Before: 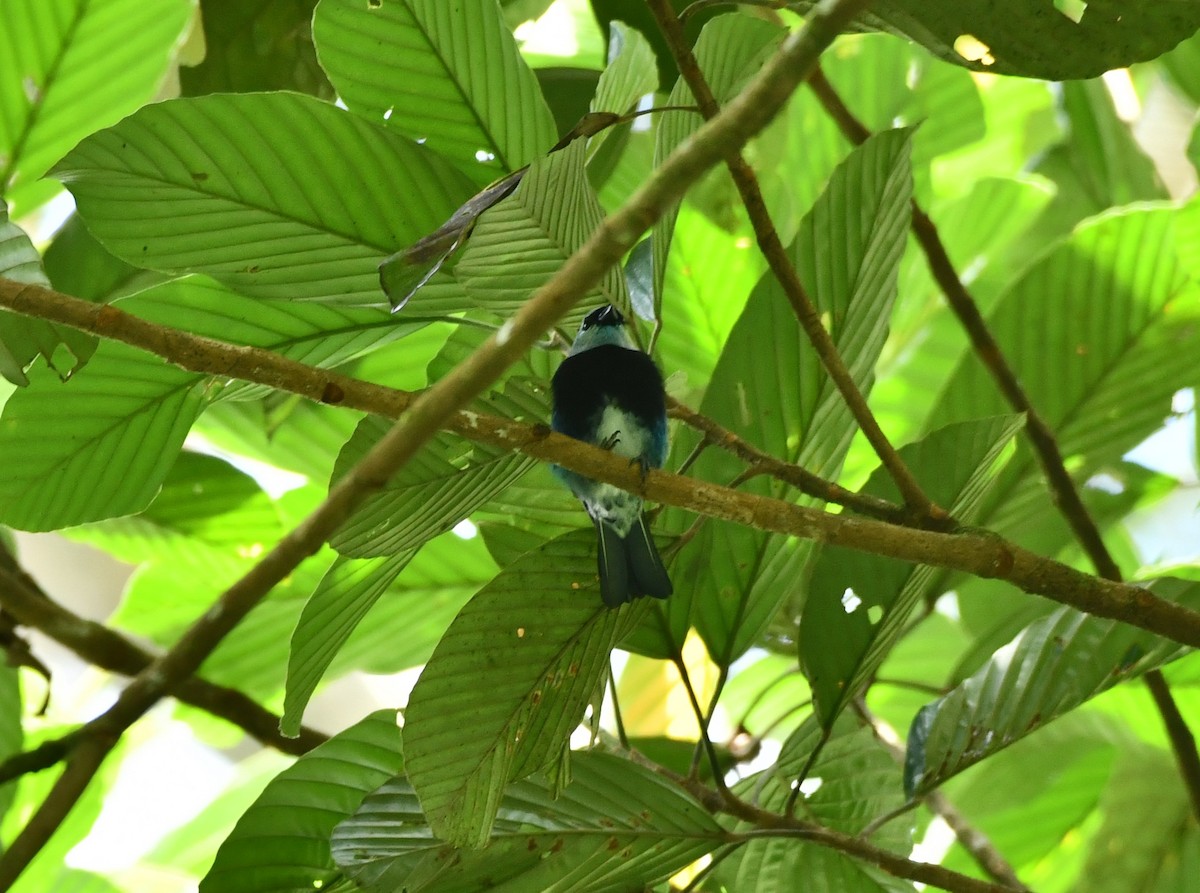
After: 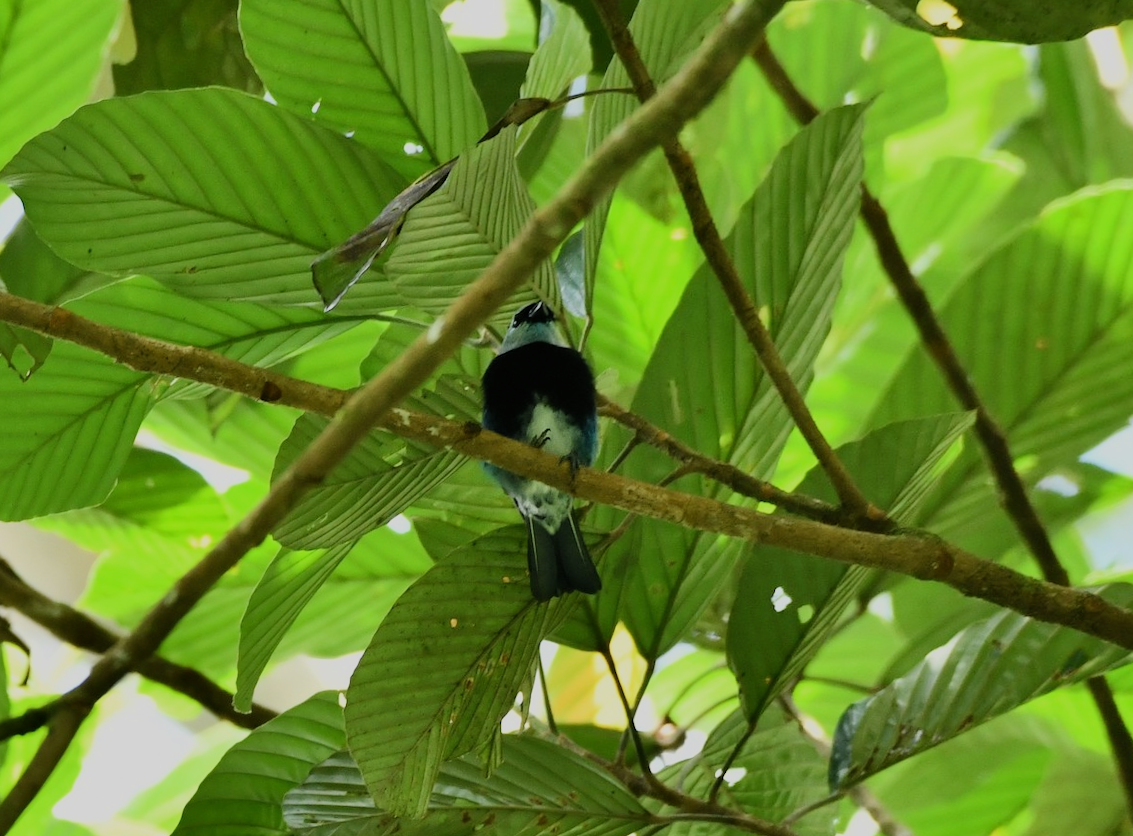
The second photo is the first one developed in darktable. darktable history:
filmic rgb: black relative exposure -7.65 EV, white relative exposure 4.56 EV, hardness 3.61, color science v6 (2022)
rotate and perspective: rotation 0.062°, lens shift (vertical) 0.115, lens shift (horizontal) -0.133, crop left 0.047, crop right 0.94, crop top 0.061, crop bottom 0.94
